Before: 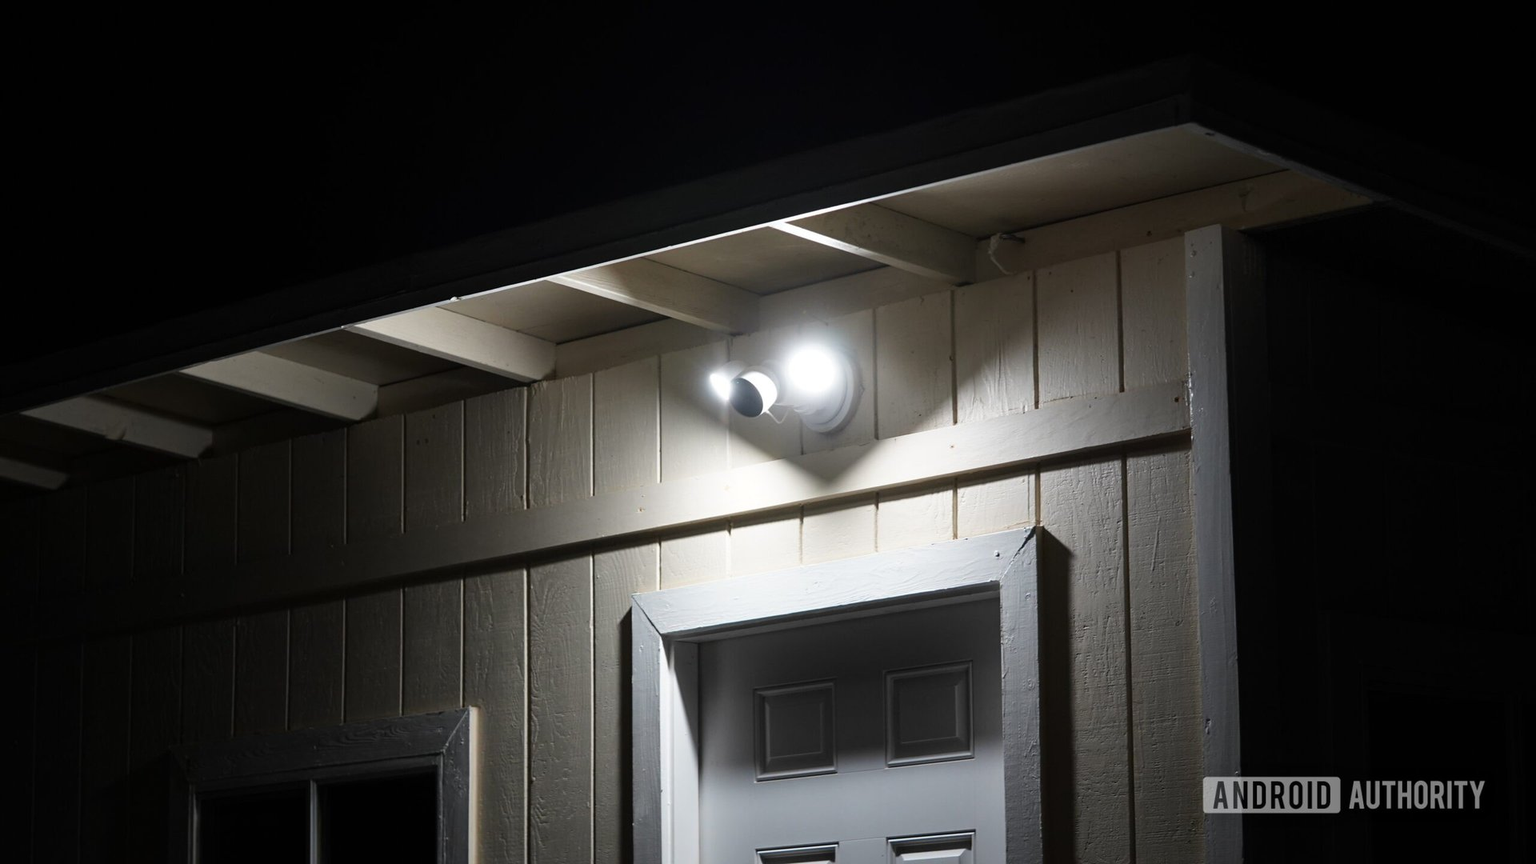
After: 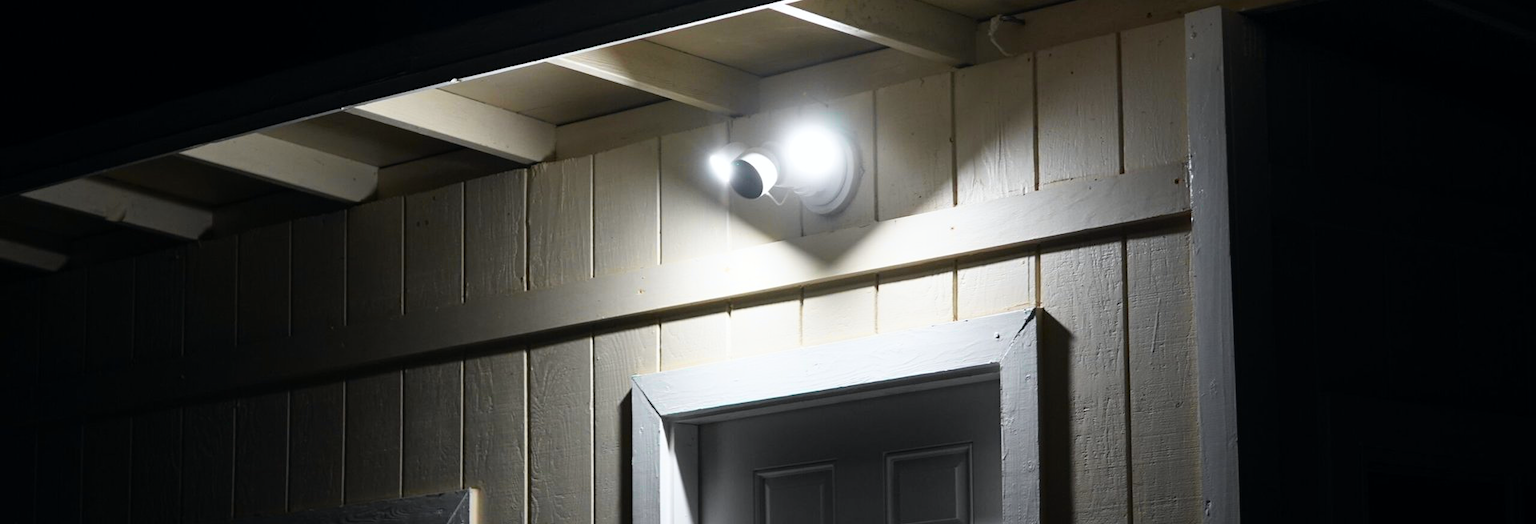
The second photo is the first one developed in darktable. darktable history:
crop and rotate: top 25.357%, bottom 13.942%
tone curve: curves: ch0 [(0, 0) (0.051, 0.047) (0.102, 0.099) (0.232, 0.249) (0.462, 0.501) (0.698, 0.761) (0.908, 0.946) (1, 1)]; ch1 [(0, 0) (0.339, 0.298) (0.402, 0.363) (0.453, 0.413) (0.485, 0.469) (0.494, 0.493) (0.504, 0.501) (0.525, 0.533) (0.563, 0.591) (0.597, 0.631) (1, 1)]; ch2 [(0, 0) (0.48, 0.48) (0.504, 0.5) (0.539, 0.554) (0.59, 0.628) (0.642, 0.682) (0.824, 0.815) (1, 1)], color space Lab, independent channels, preserve colors none
